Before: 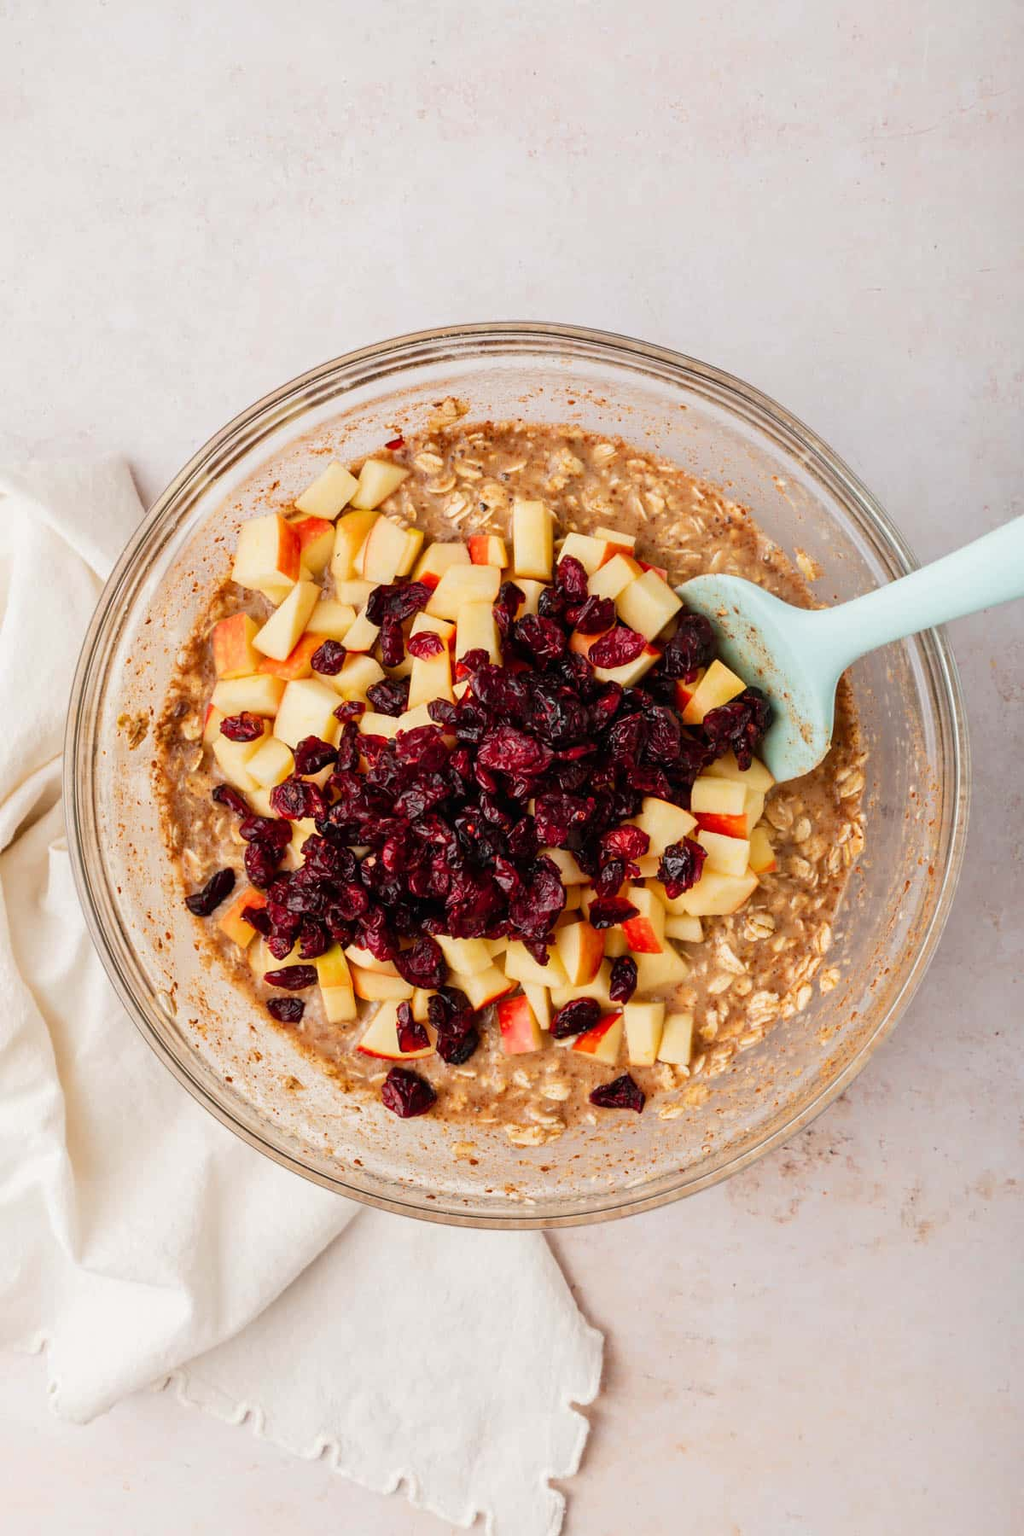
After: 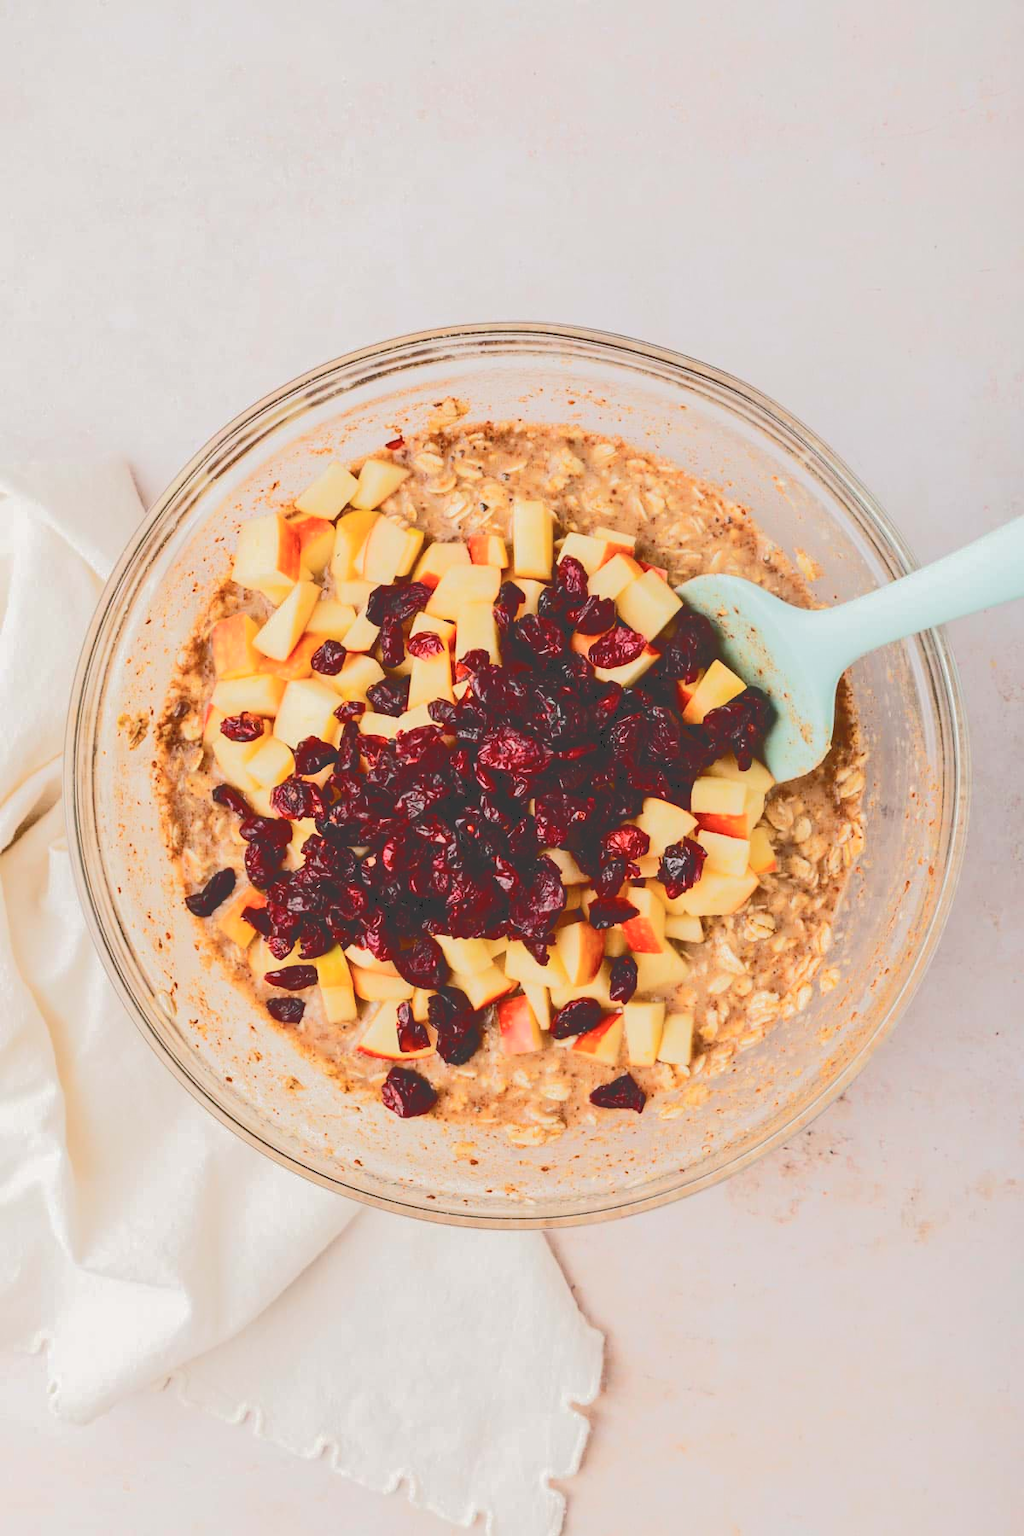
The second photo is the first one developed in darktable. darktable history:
tone curve: curves: ch0 [(0, 0) (0.003, 0.219) (0.011, 0.219) (0.025, 0.223) (0.044, 0.226) (0.069, 0.232) (0.1, 0.24) (0.136, 0.245) (0.177, 0.257) (0.224, 0.281) (0.277, 0.324) (0.335, 0.392) (0.399, 0.484) (0.468, 0.585) (0.543, 0.672) (0.623, 0.741) (0.709, 0.788) (0.801, 0.835) (0.898, 0.878) (1, 1)], color space Lab, independent channels, preserve colors none
